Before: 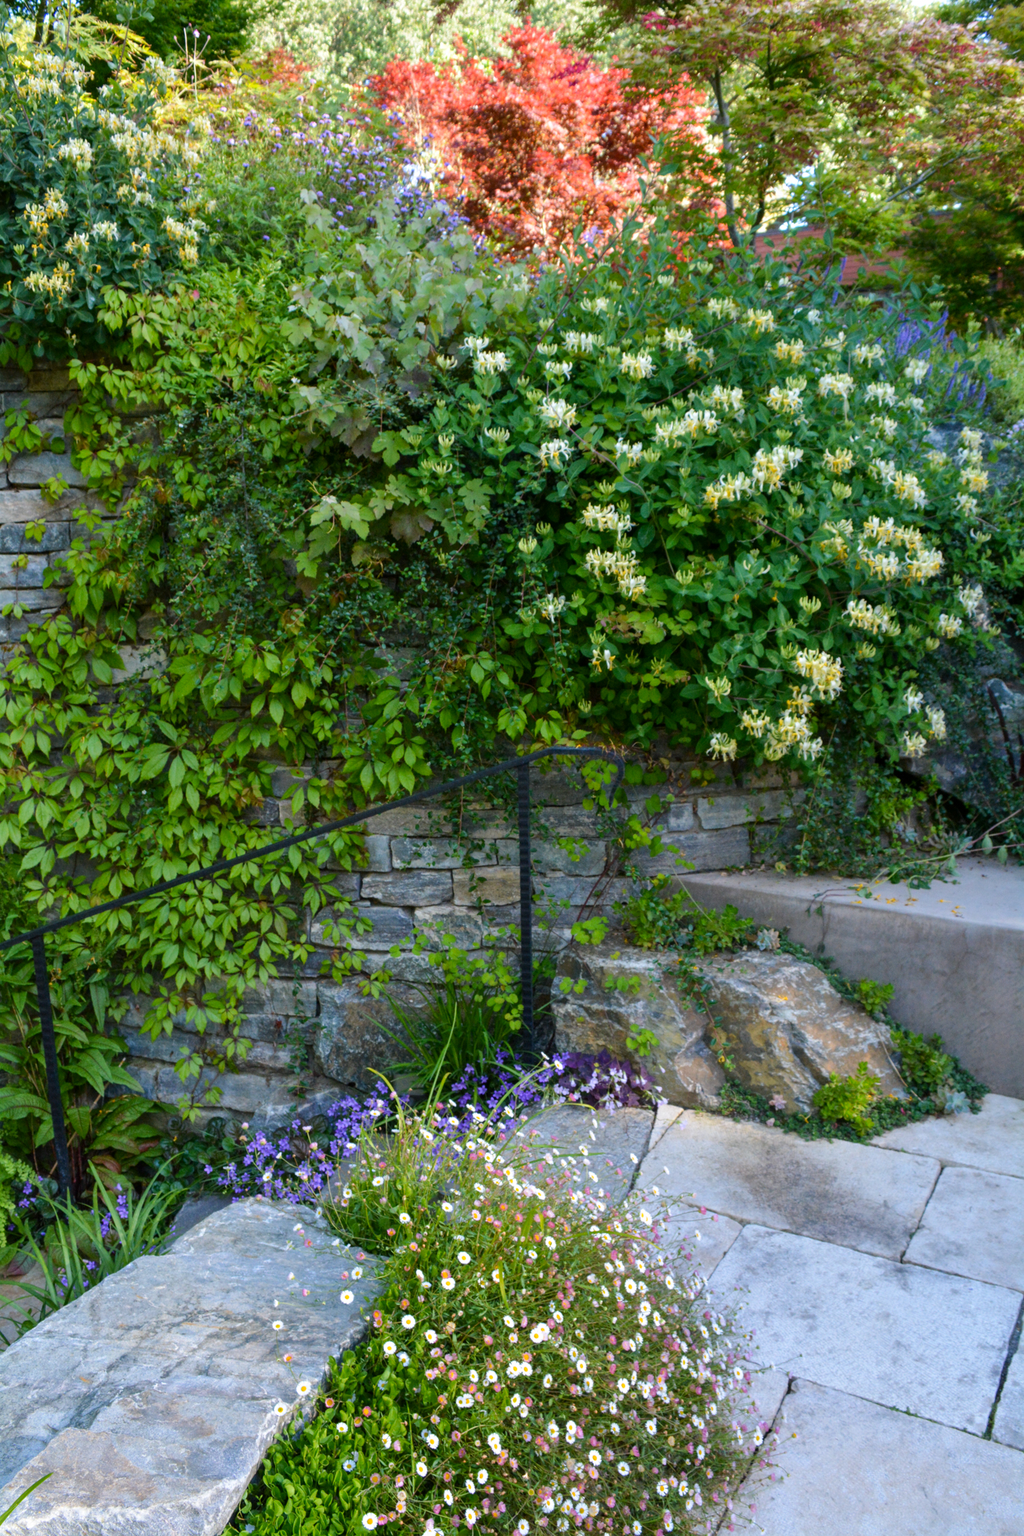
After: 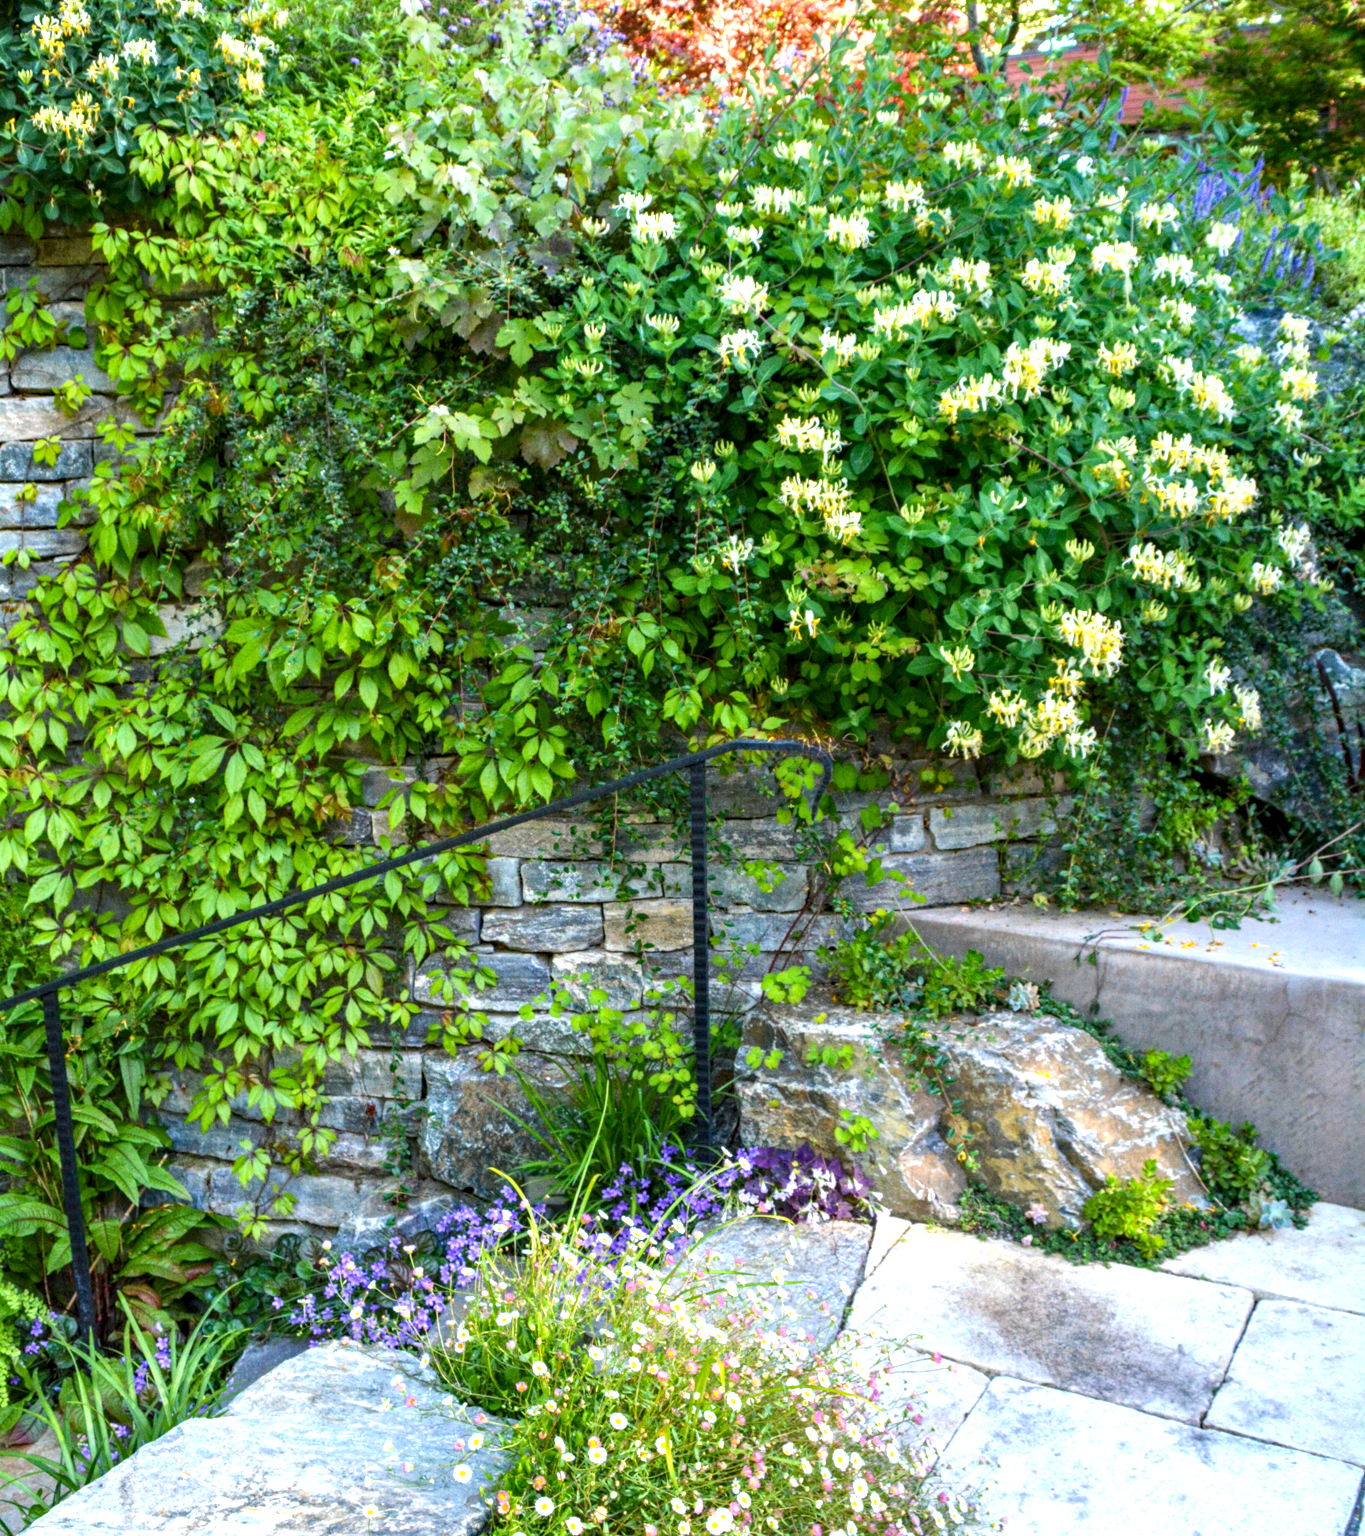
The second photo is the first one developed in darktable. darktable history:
exposure: exposure 1.061 EV, compensate highlight preservation false
crop and rotate: top 12.5%, bottom 12.5%
haze removal: compatibility mode true, adaptive false
local contrast: detail 130%
